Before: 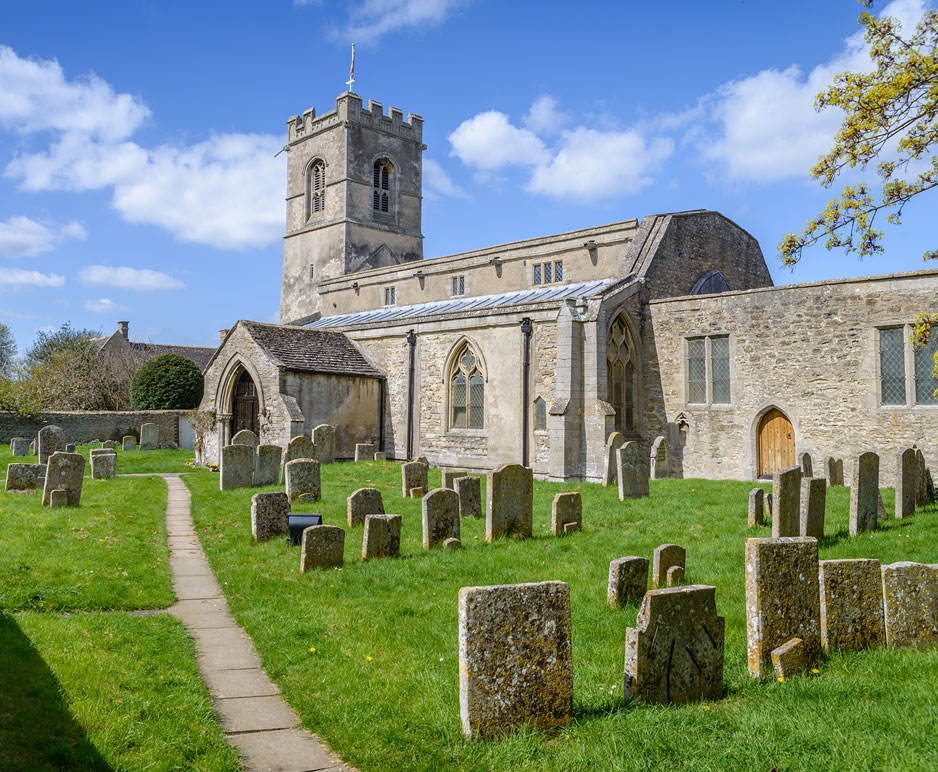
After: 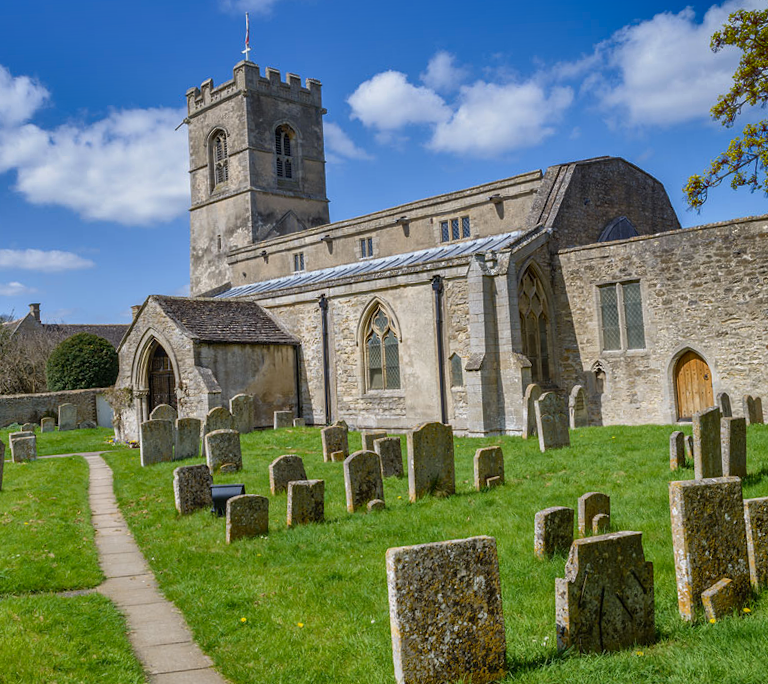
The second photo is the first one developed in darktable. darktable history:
rotate and perspective: rotation -3.52°, crop left 0.036, crop right 0.964, crop top 0.081, crop bottom 0.919
tone equalizer: on, module defaults
crop: left 8.026%, right 7.374%
shadows and highlights: radius 123.98, shadows 100, white point adjustment -3, highlights -100, highlights color adjustment 89.84%, soften with gaussian
